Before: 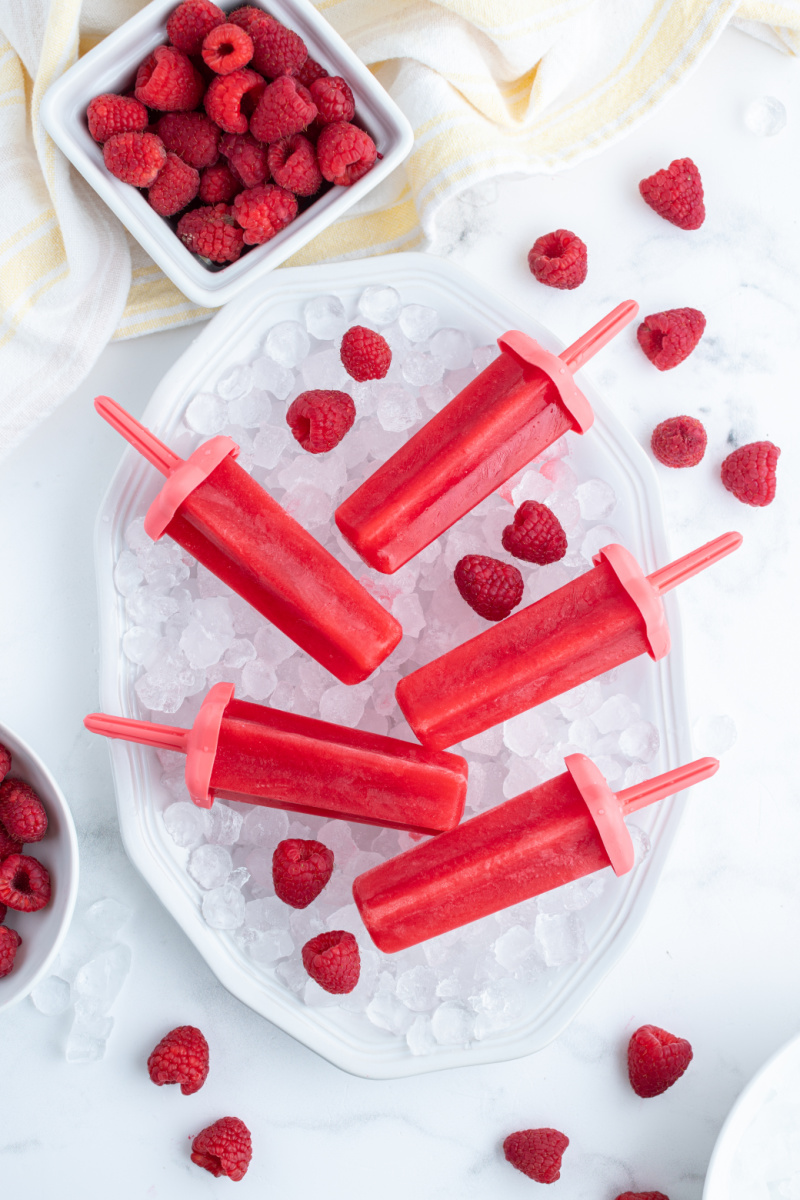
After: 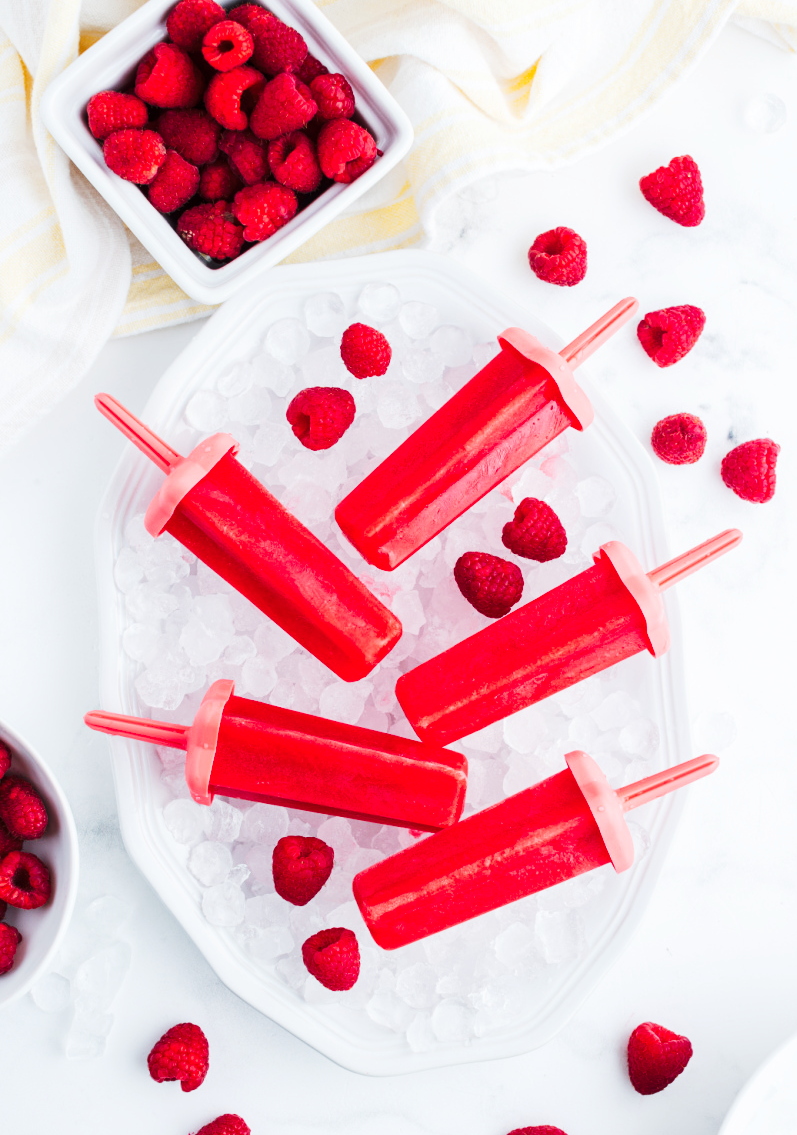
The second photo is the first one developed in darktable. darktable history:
crop: top 0.333%, right 0.263%, bottom 5.064%
tone curve: curves: ch0 [(0, 0) (0.288, 0.201) (0.683, 0.793) (1, 1)], preserve colors none
